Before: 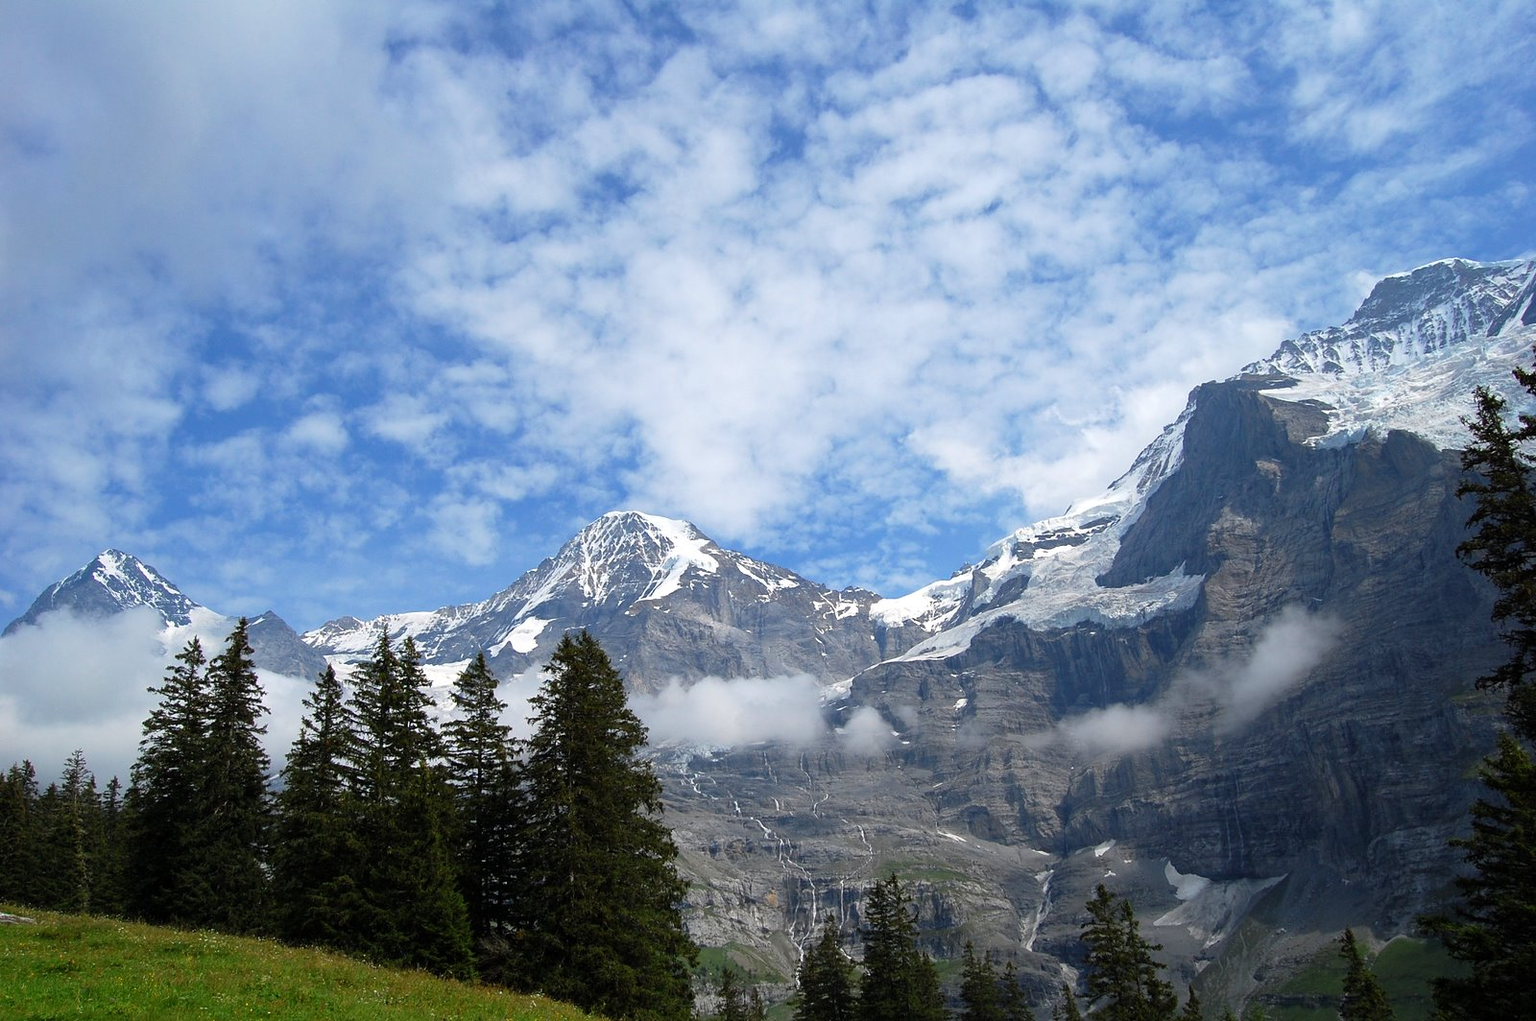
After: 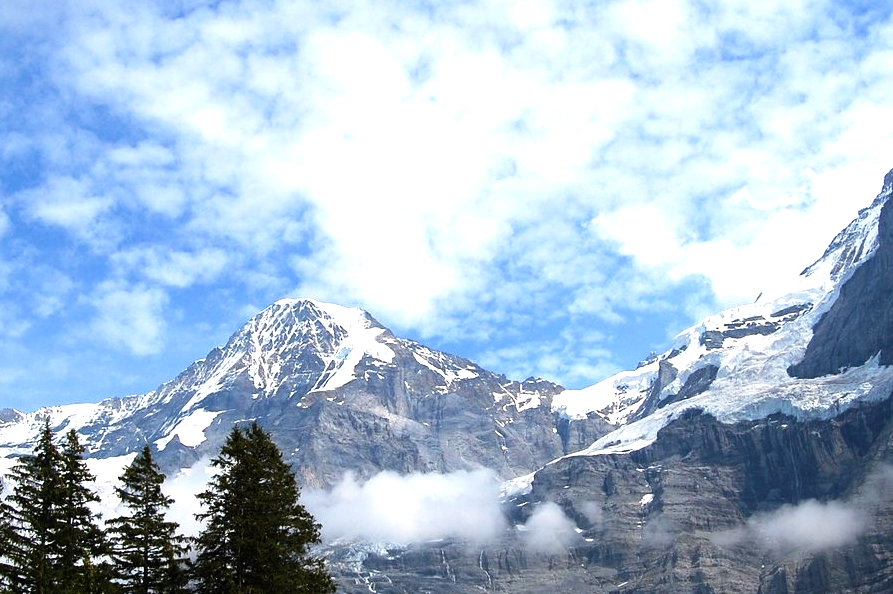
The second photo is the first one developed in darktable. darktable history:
crop and rotate: left 22.13%, top 22.054%, right 22.026%, bottom 22.102%
tone equalizer: -8 EV -0.75 EV, -7 EV -0.7 EV, -6 EV -0.6 EV, -5 EV -0.4 EV, -3 EV 0.4 EV, -2 EV 0.6 EV, -1 EV 0.7 EV, +0 EV 0.75 EV, edges refinement/feathering 500, mask exposure compensation -1.57 EV, preserve details no
velvia: on, module defaults
